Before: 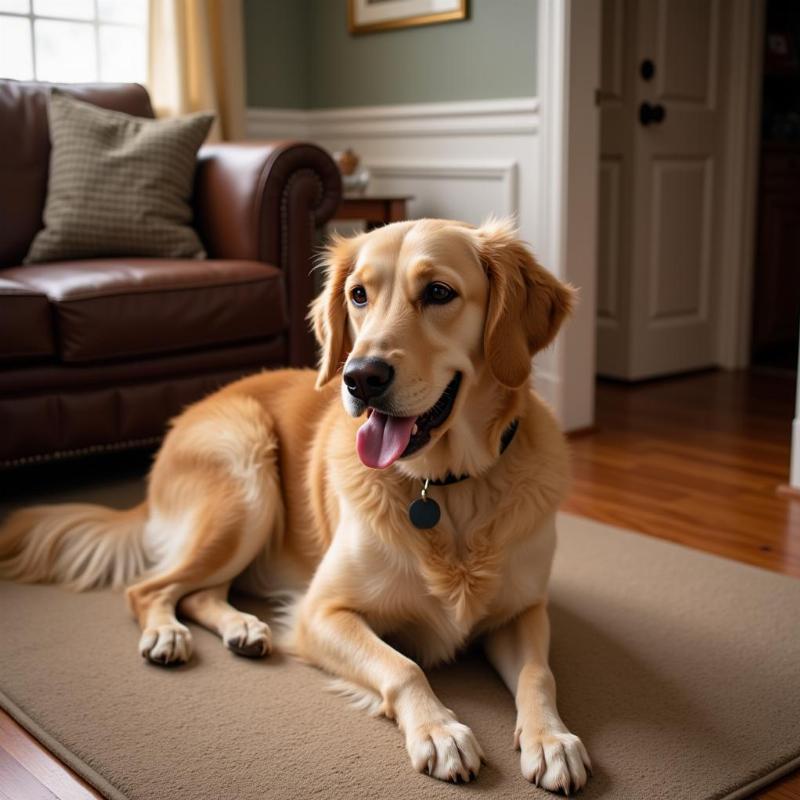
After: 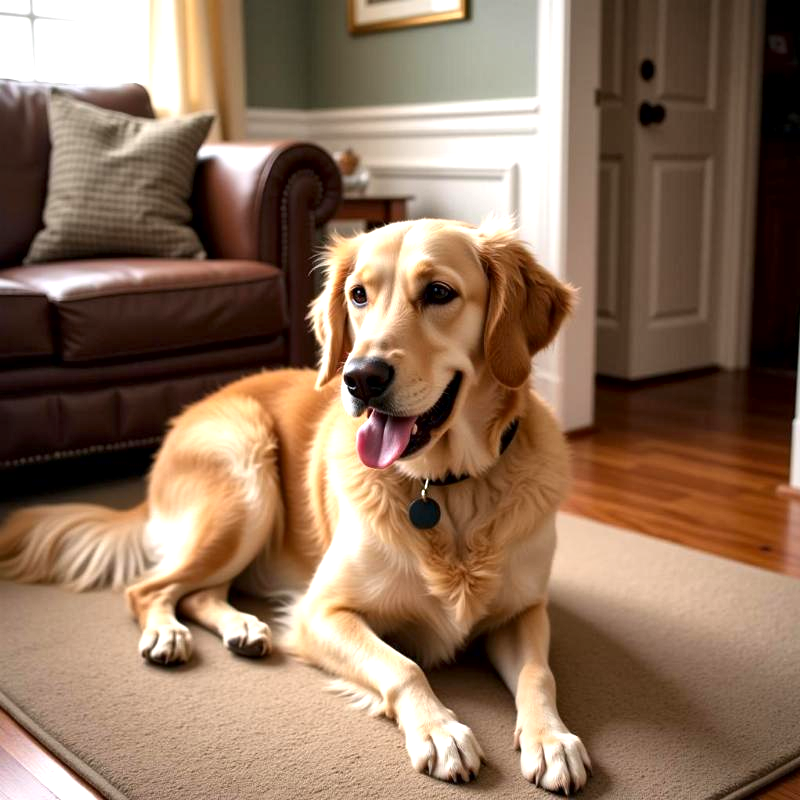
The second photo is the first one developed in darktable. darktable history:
exposure: black level correction 0, exposure 0.692 EV, compensate highlight preservation false
local contrast: mode bilateral grid, contrast 24, coarseness 61, detail 152%, midtone range 0.2
